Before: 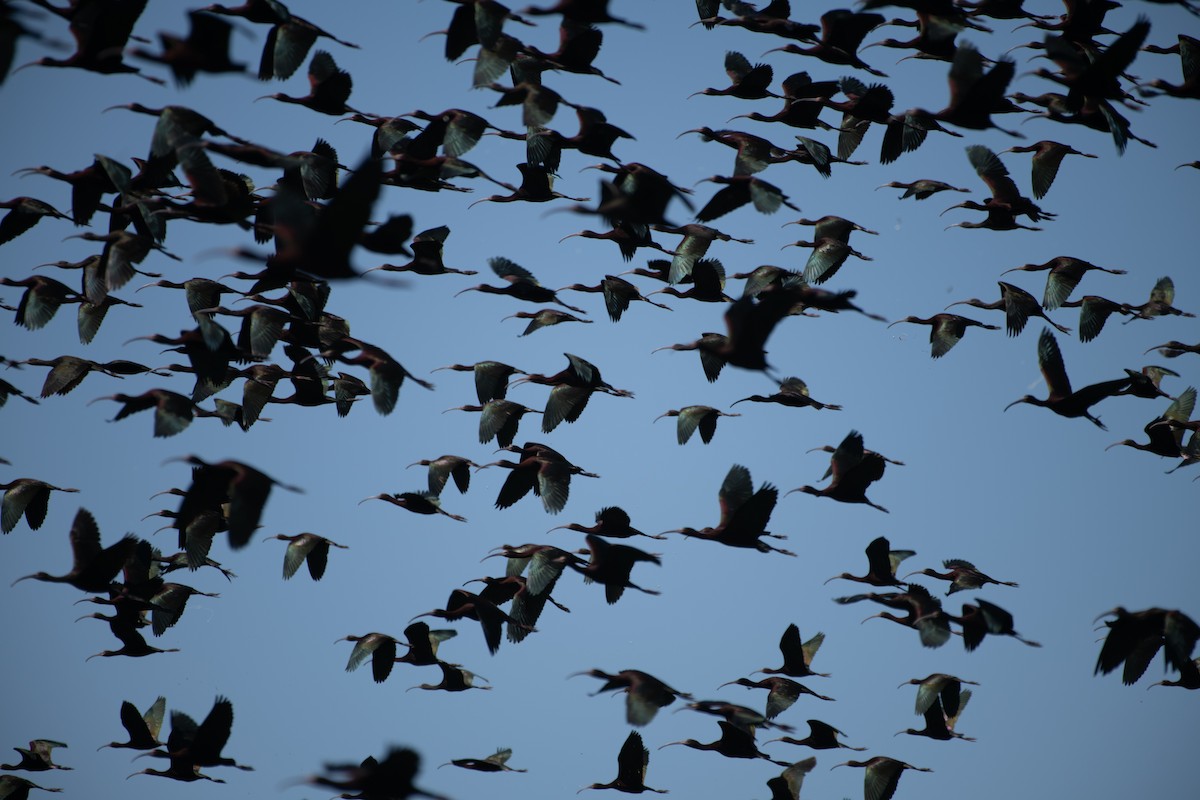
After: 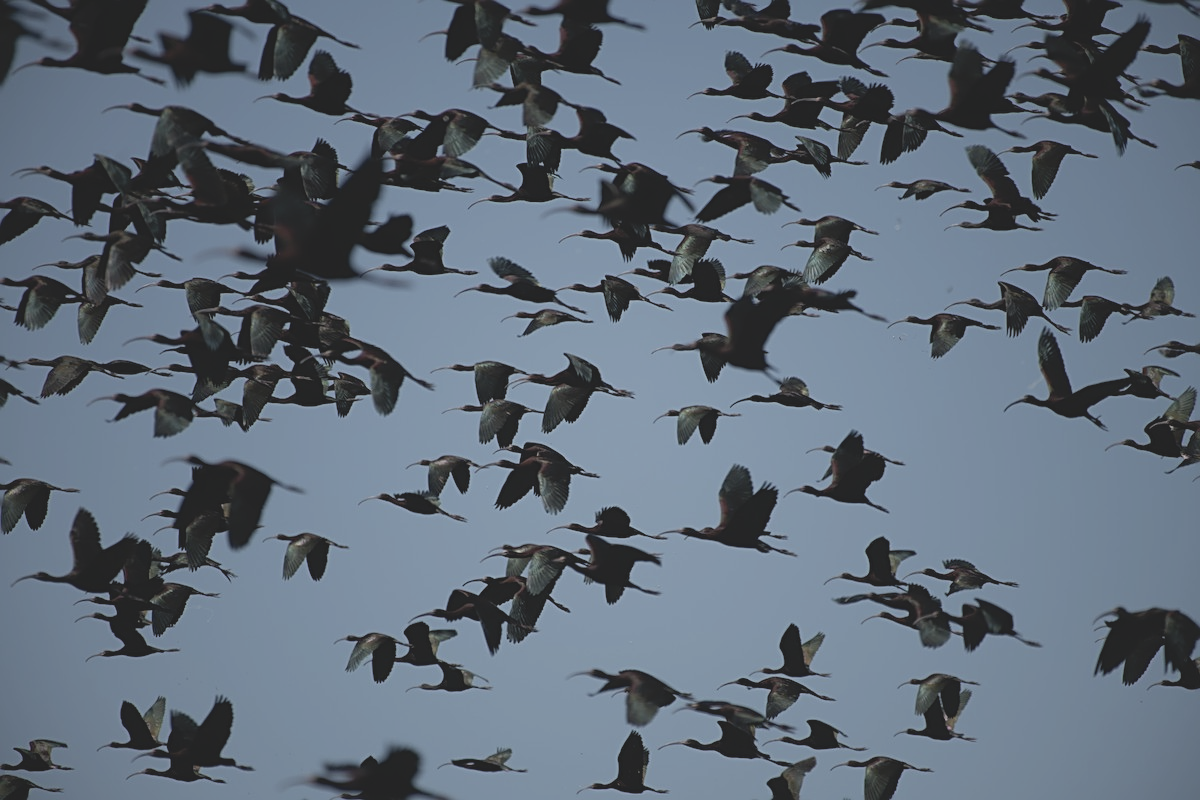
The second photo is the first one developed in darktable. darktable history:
sharpen: on, module defaults
contrast brightness saturation: contrast -0.267, saturation -0.446
base curve: curves: ch0 [(0, 0) (0.472, 0.508) (1, 1)], preserve colors none
